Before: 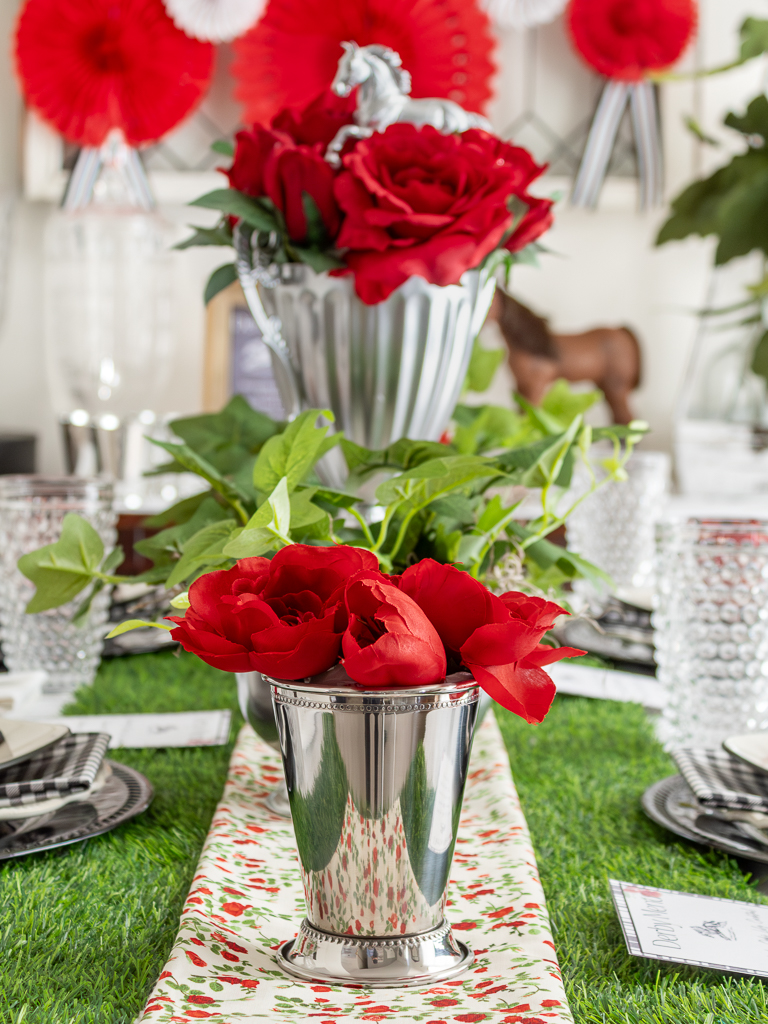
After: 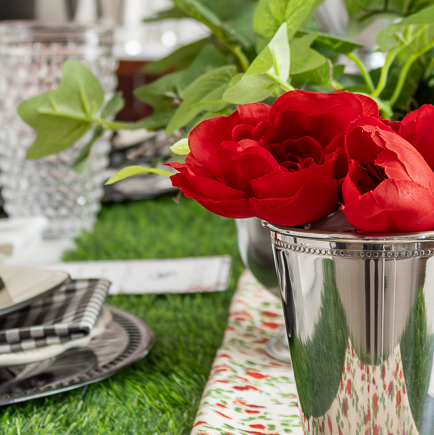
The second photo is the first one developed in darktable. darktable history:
crop: top 44.402%, right 43.405%, bottom 13.057%
